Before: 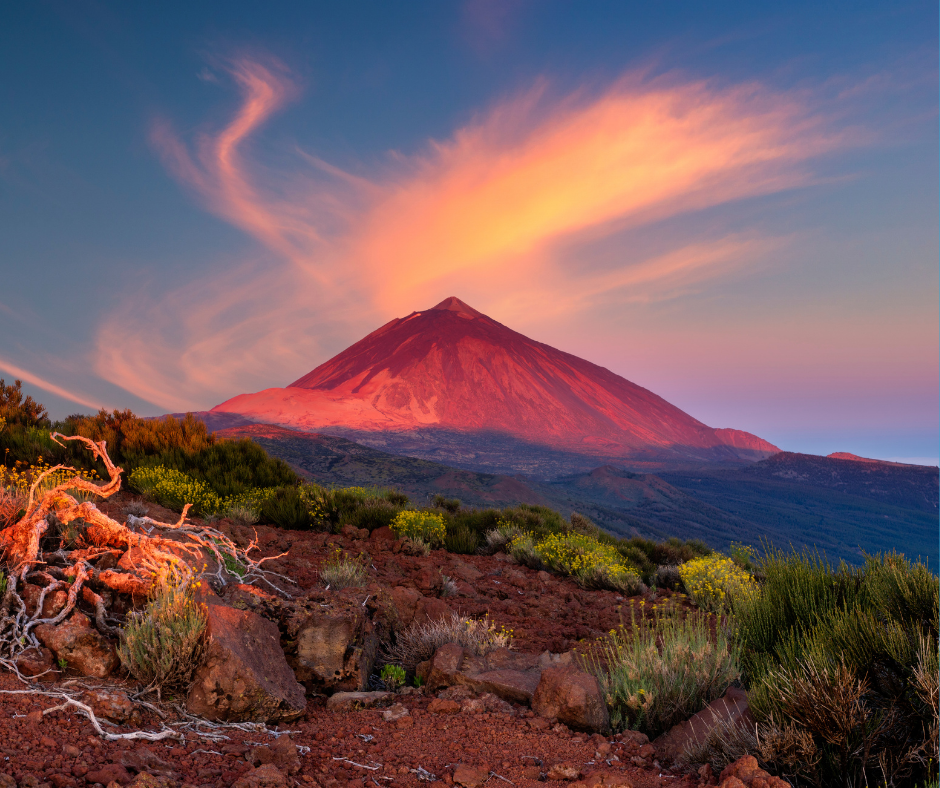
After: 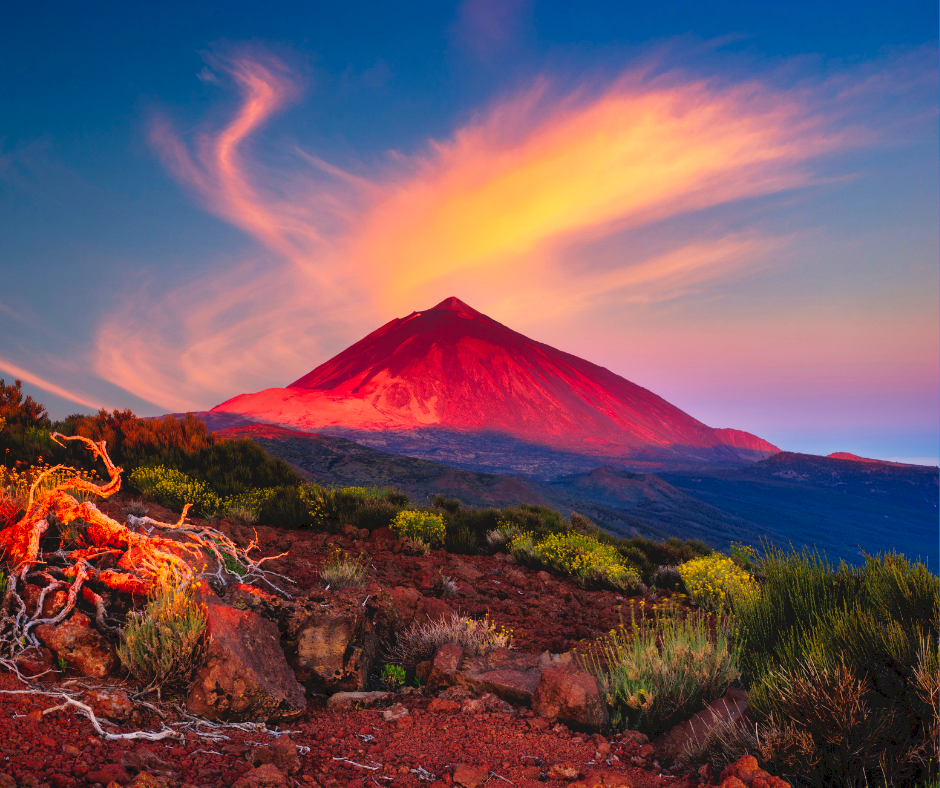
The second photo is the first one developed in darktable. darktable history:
tone curve: curves: ch0 [(0, 0) (0.003, 0.047) (0.011, 0.047) (0.025, 0.049) (0.044, 0.051) (0.069, 0.055) (0.1, 0.066) (0.136, 0.089) (0.177, 0.12) (0.224, 0.155) (0.277, 0.205) (0.335, 0.281) (0.399, 0.37) (0.468, 0.47) (0.543, 0.574) (0.623, 0.687) (0.709, 0.801) (0.801, 0.89) (0.898, 0.963) (1, 1)], preserve colors none
vignetting: brightness -0.233, saturation 0.141
shadows and highlights: on, module defaults
